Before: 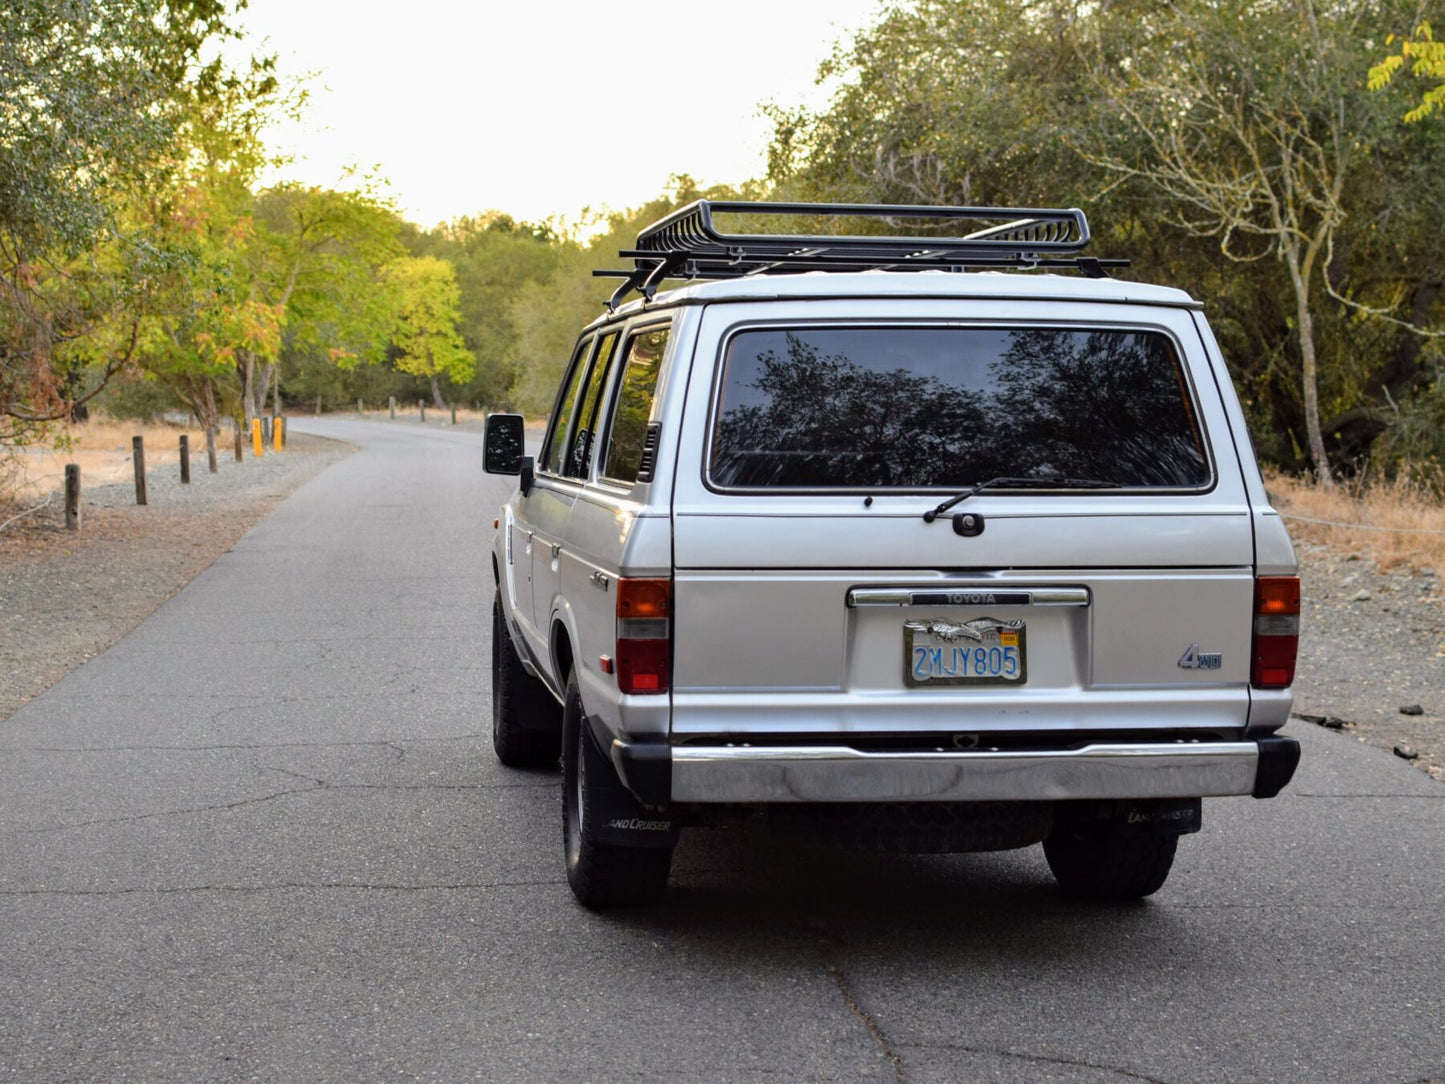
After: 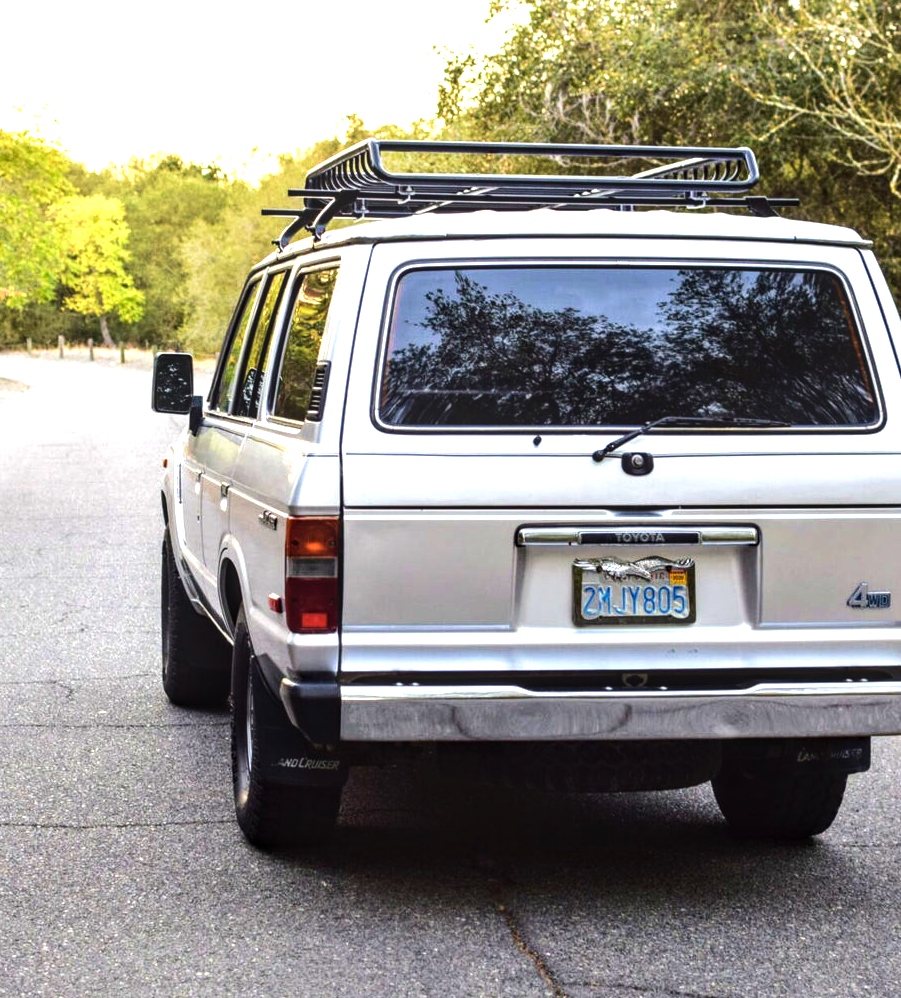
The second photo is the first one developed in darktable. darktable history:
local contrast: on, module defaults
velvia: strength 45%
exposure: black level correction 0, exposure 0.5 EV, compensate highlight preservation false
tone equalizer: -8 EV -0.75 EV, -7 EV -0.7 EV, -6 EV -0.6 EV, -5 EV -0.4 EV, -3 EV 0.4 EV, -2 EV 0.6 EV, -1 EV 0.7 EV, +0 EV 0.75 EV, edges refinement/feathering 500, mask exposure compensation -1.57 EV, preserve details no
crop and rotate: left 22.918%, top 5.629%, right 14.711%, bottom 2.247%
